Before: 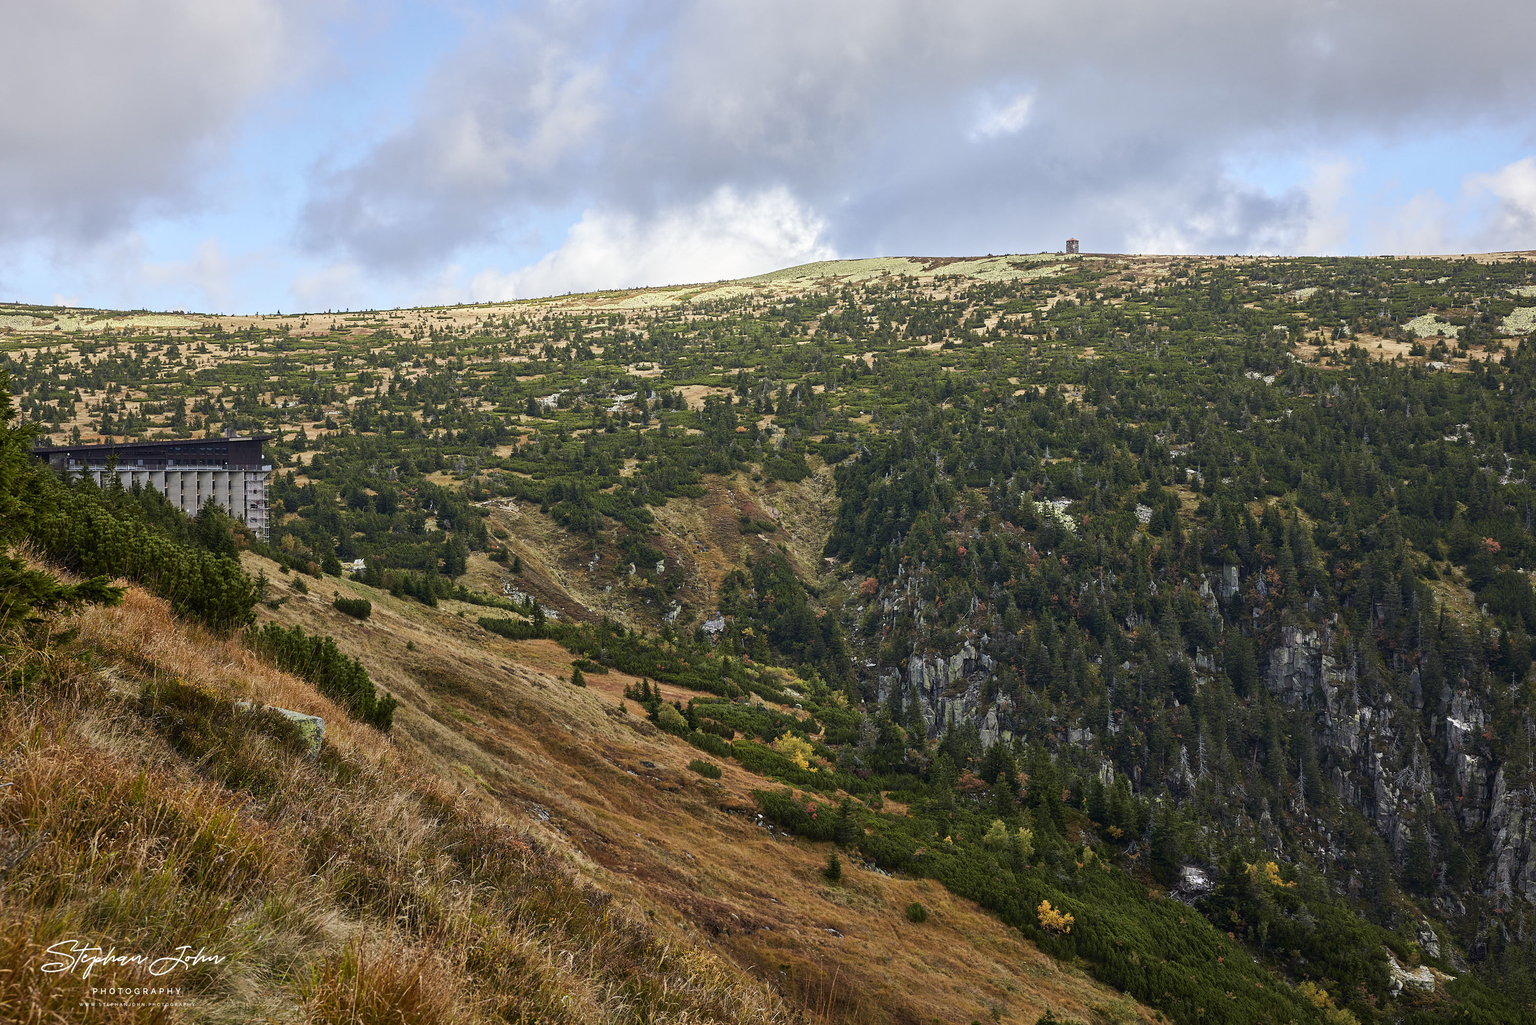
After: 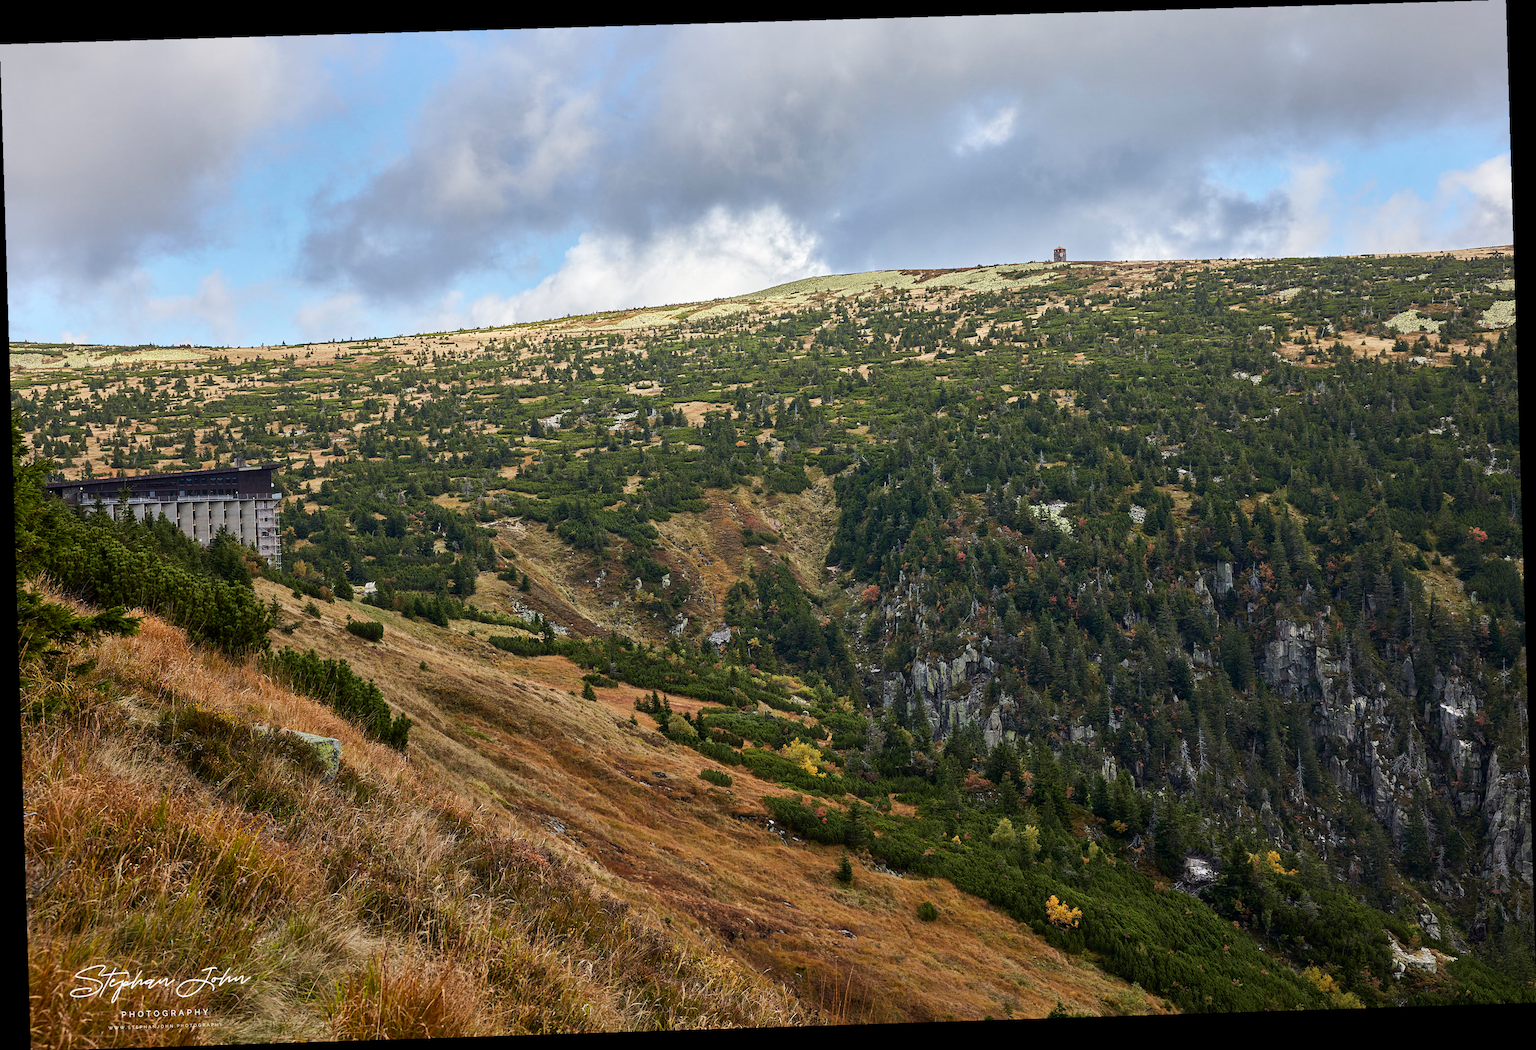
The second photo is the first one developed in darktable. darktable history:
shadows and highlights: shadows 5, soften with gaussian
rotate and perspective: rotation -1.77°, lens shift (horizontal) 0.004, automatic cropping off
exposure: exposure 0 EV, compensate highlight preservation false
